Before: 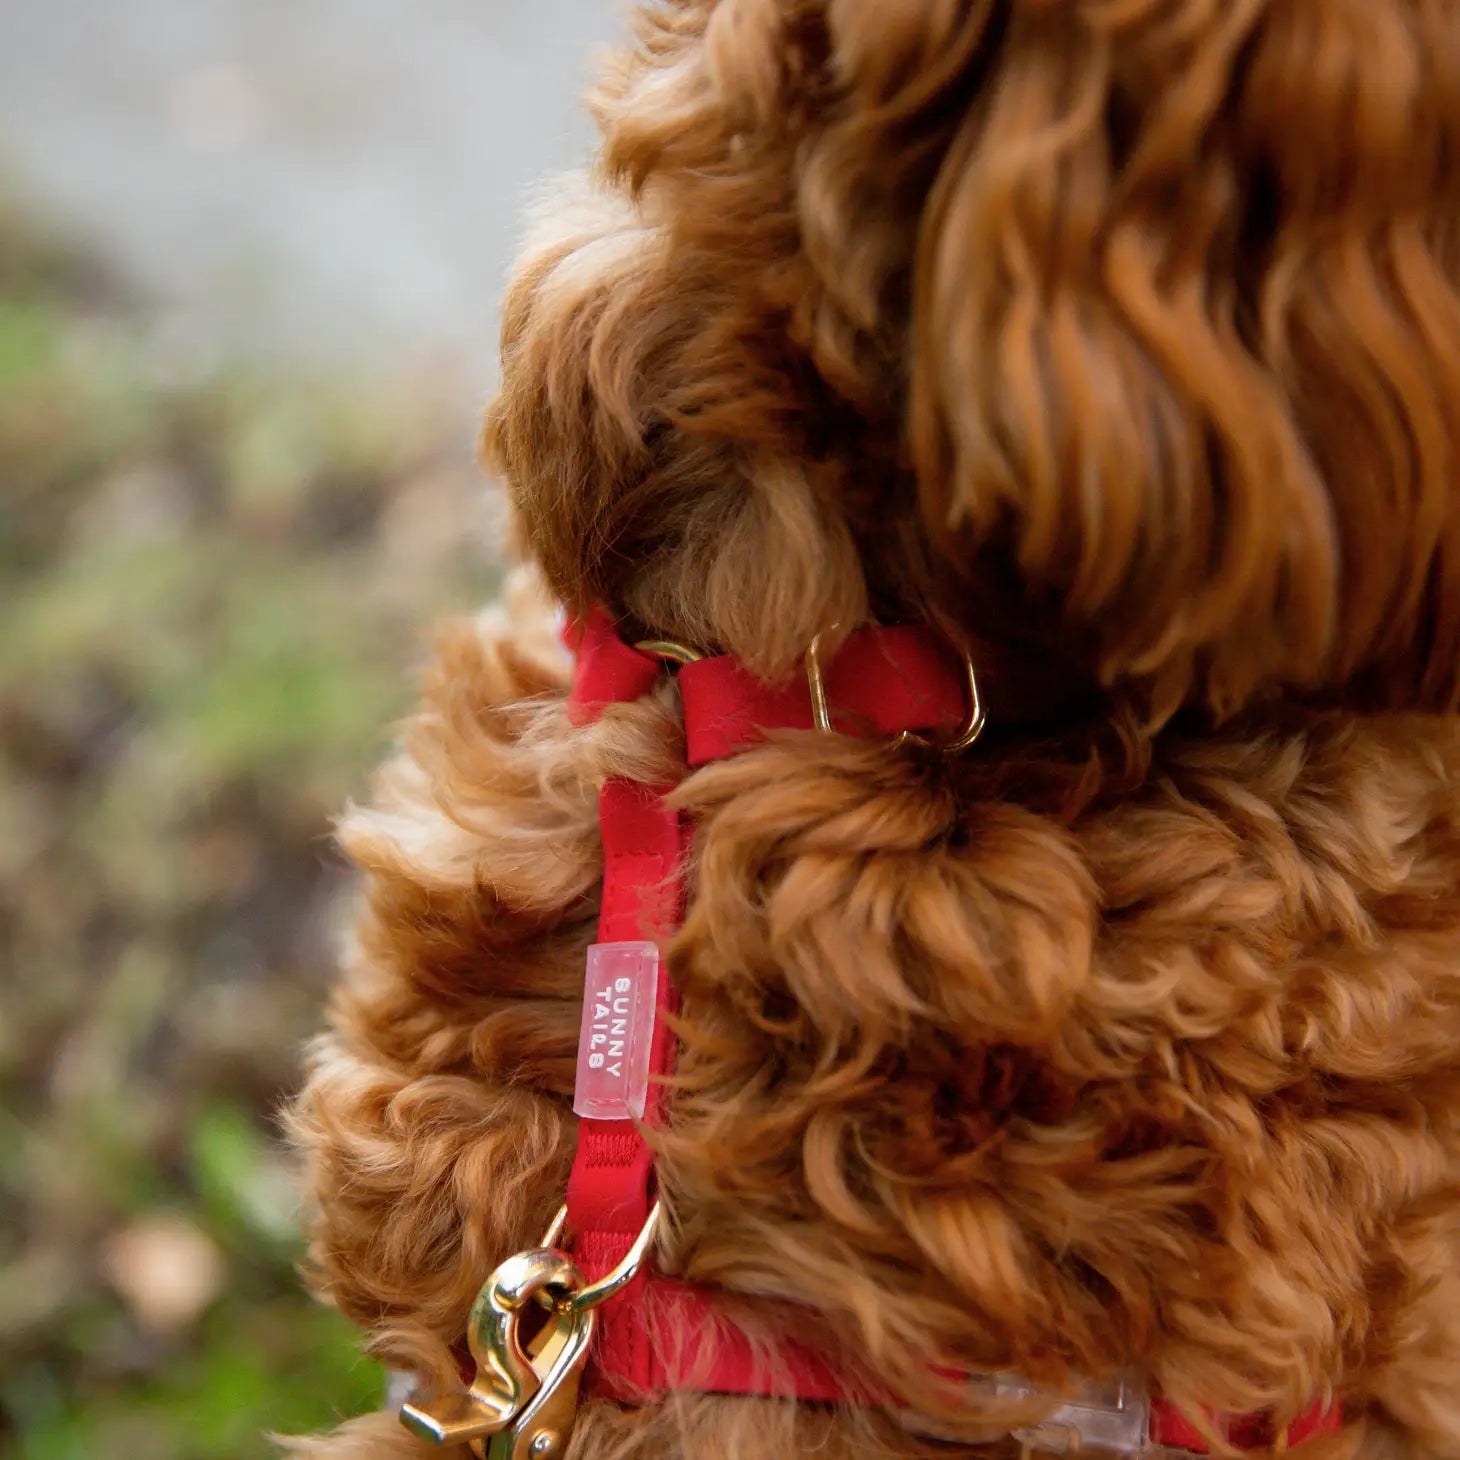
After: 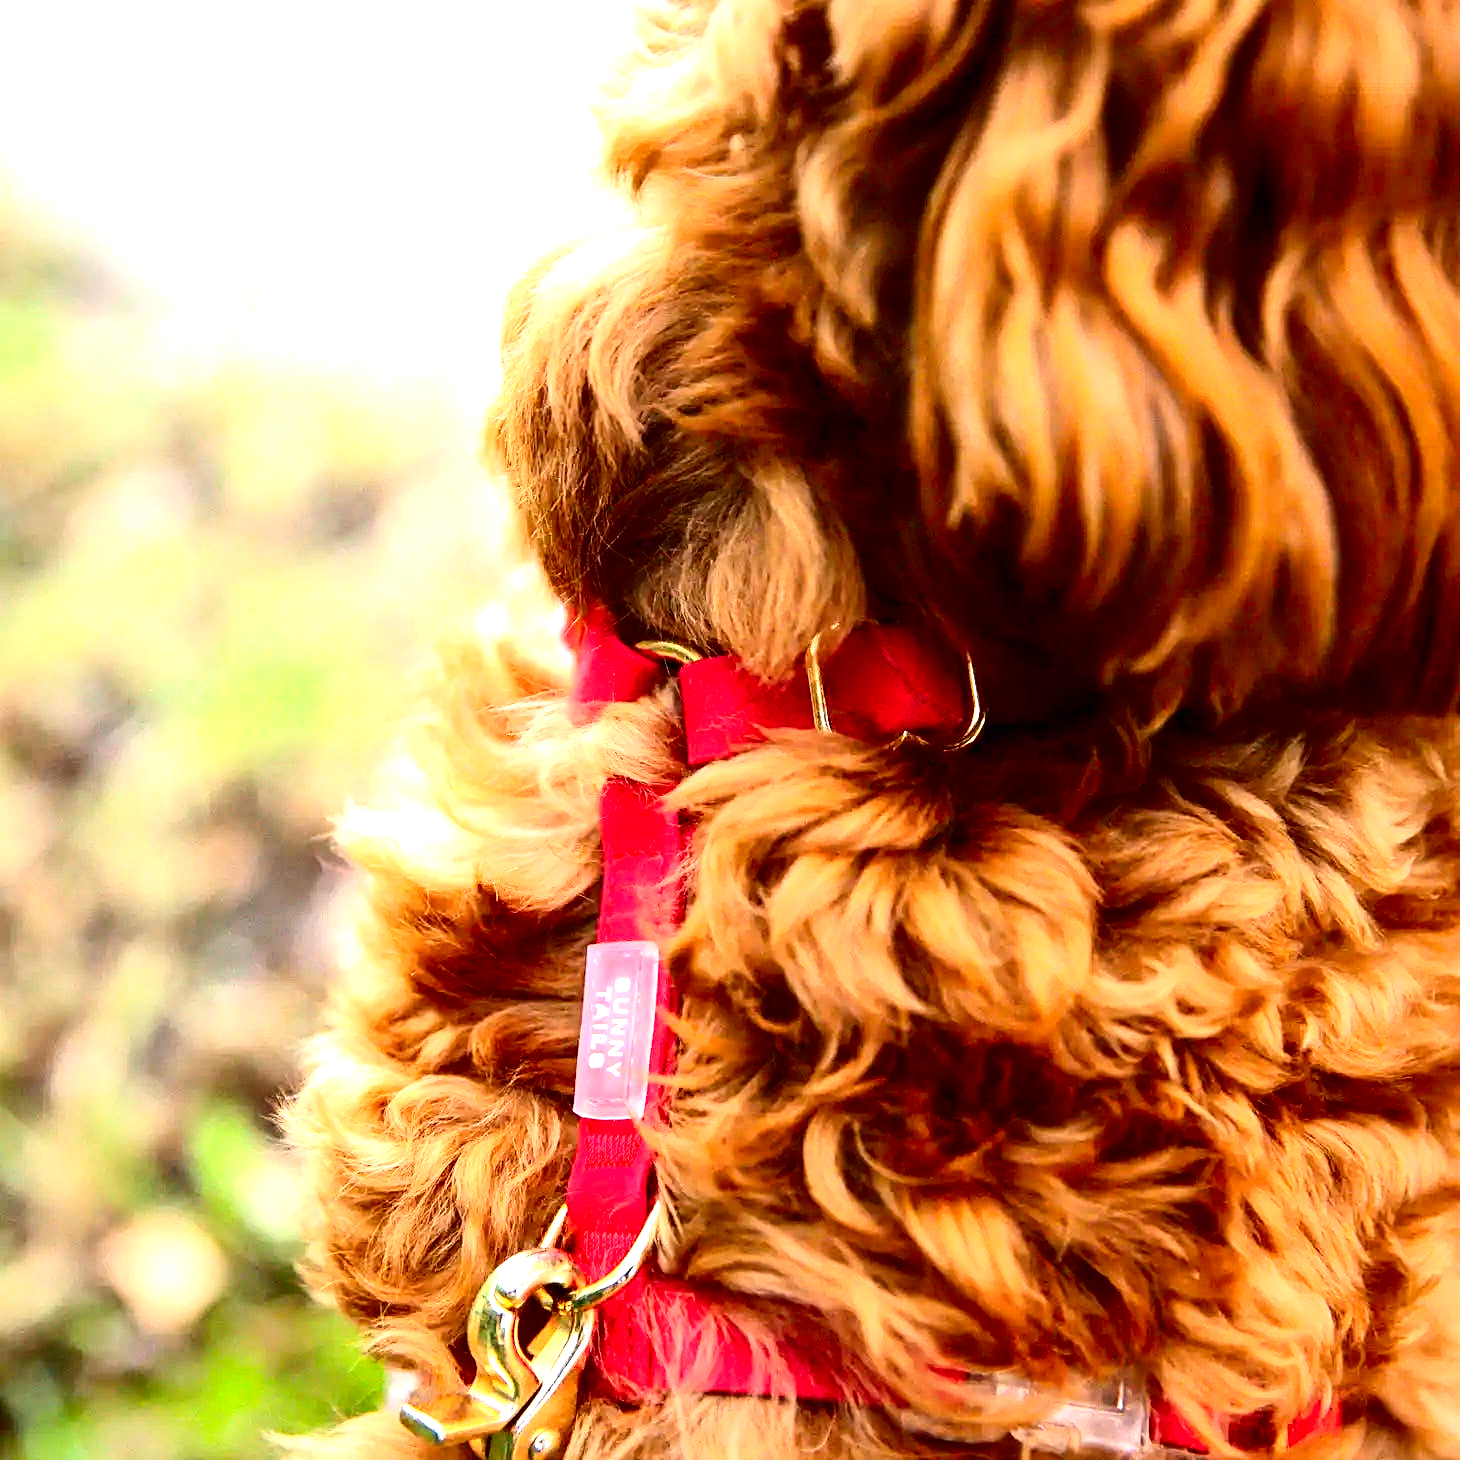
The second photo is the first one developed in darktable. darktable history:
contrast brightness saturation: contrast 0.32, brightness -0.08, saturation 0.17
exposure: black level correction 0, exposure 1.675 EV, compensate exposure bias true, compensate highlight preservation false
sharpen: on, module defaults
